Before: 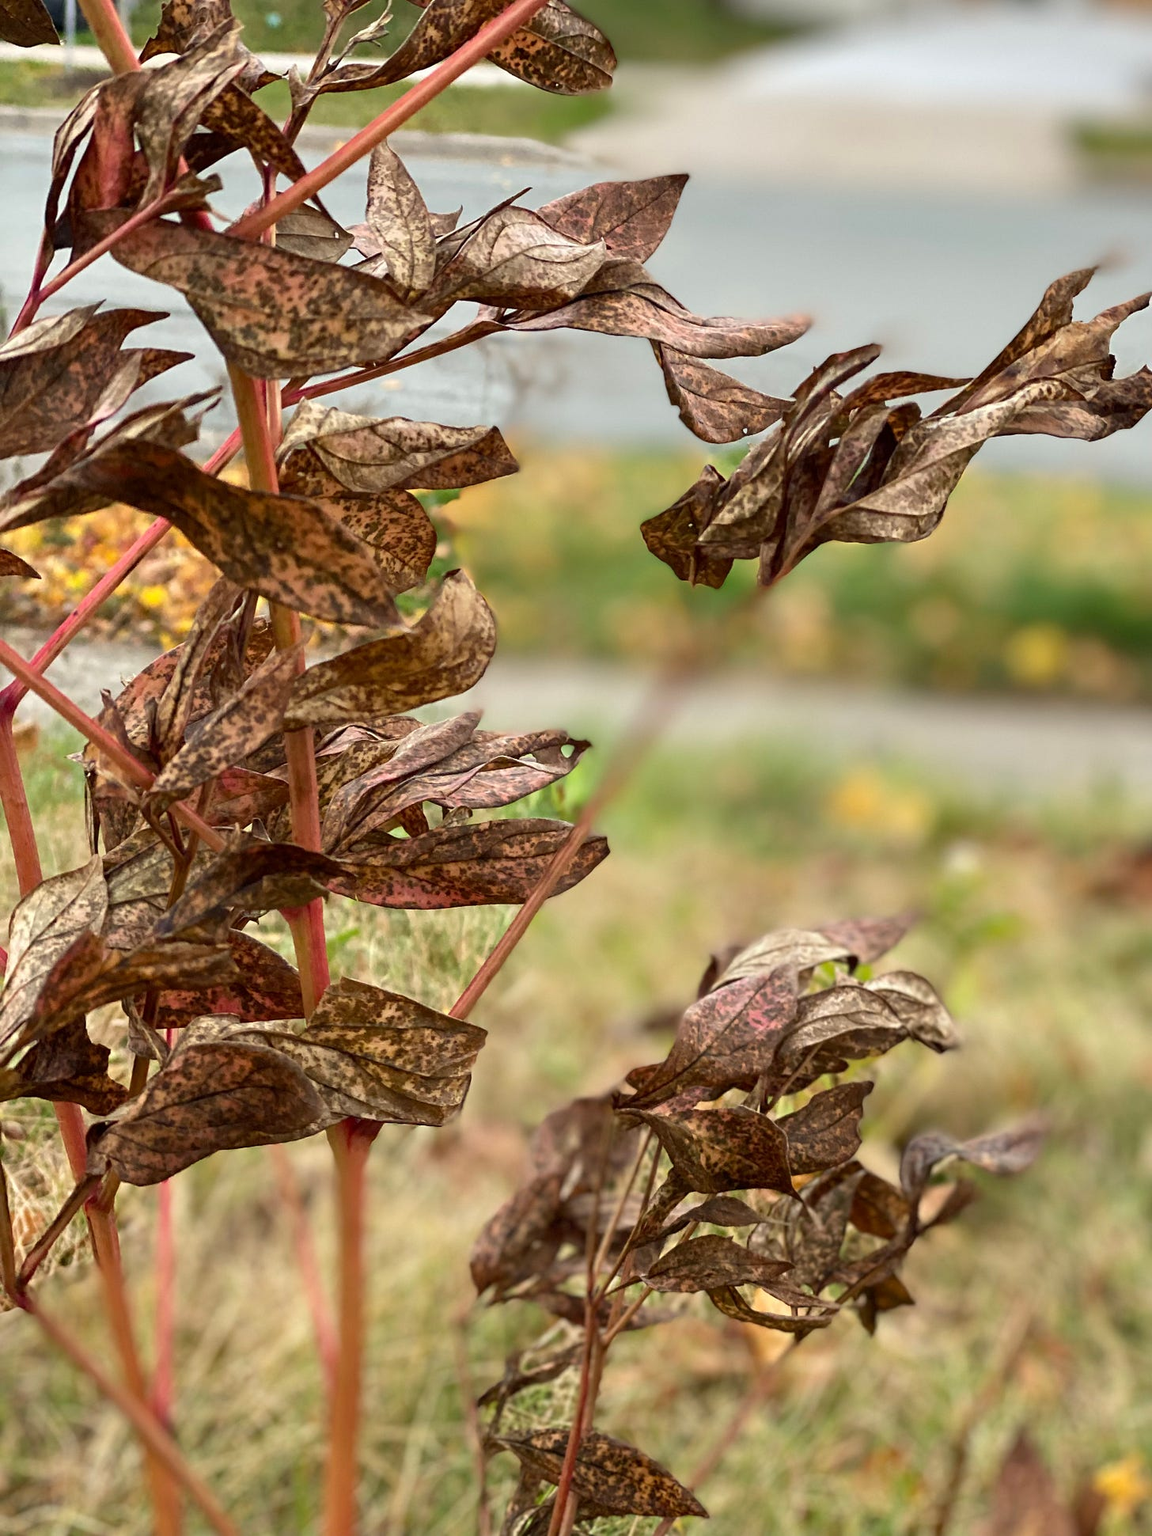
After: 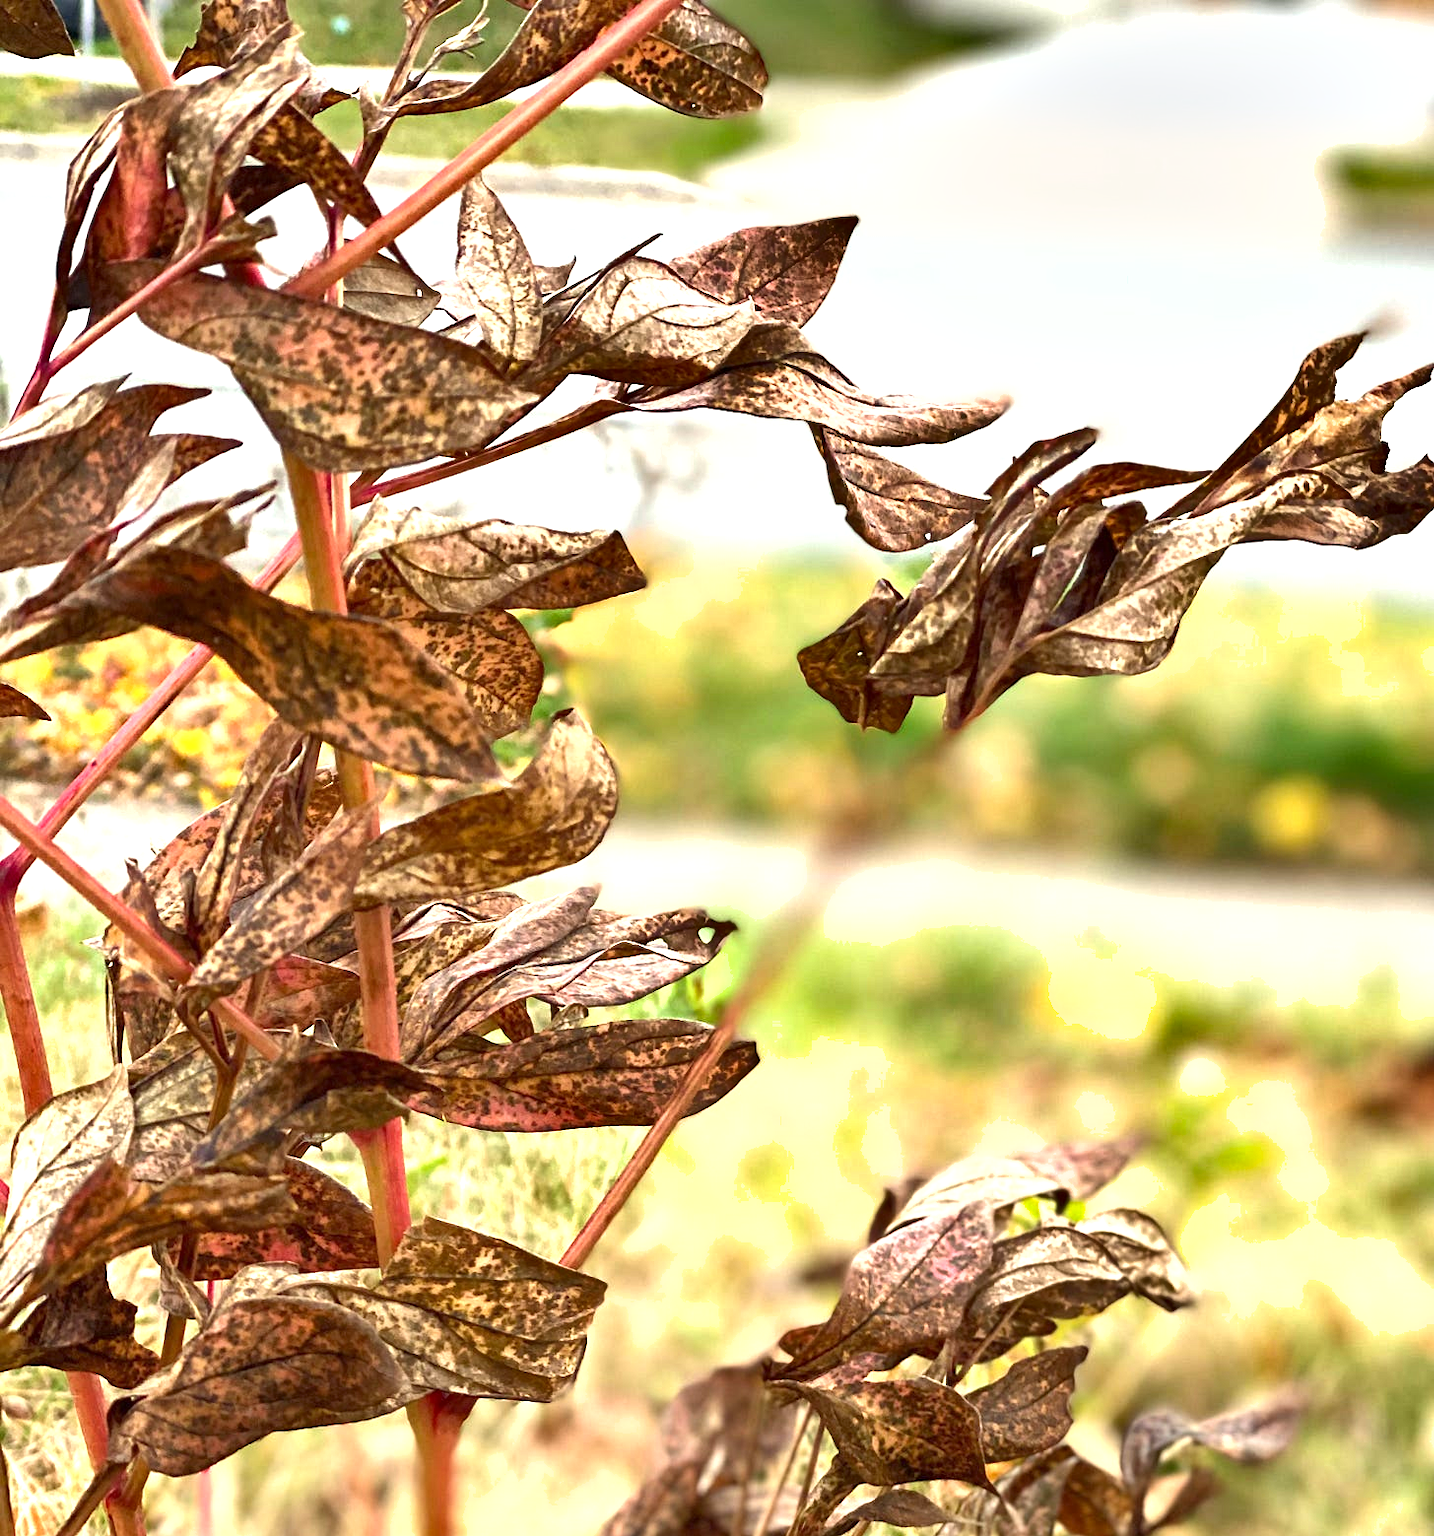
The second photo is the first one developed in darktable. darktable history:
crop: bottom 19.644%
shadows and highlights: shadows 5, soften with gaussian
exposure: exposure 1.16 EV, compensate exposure bias true, compensate highlight preservation false
